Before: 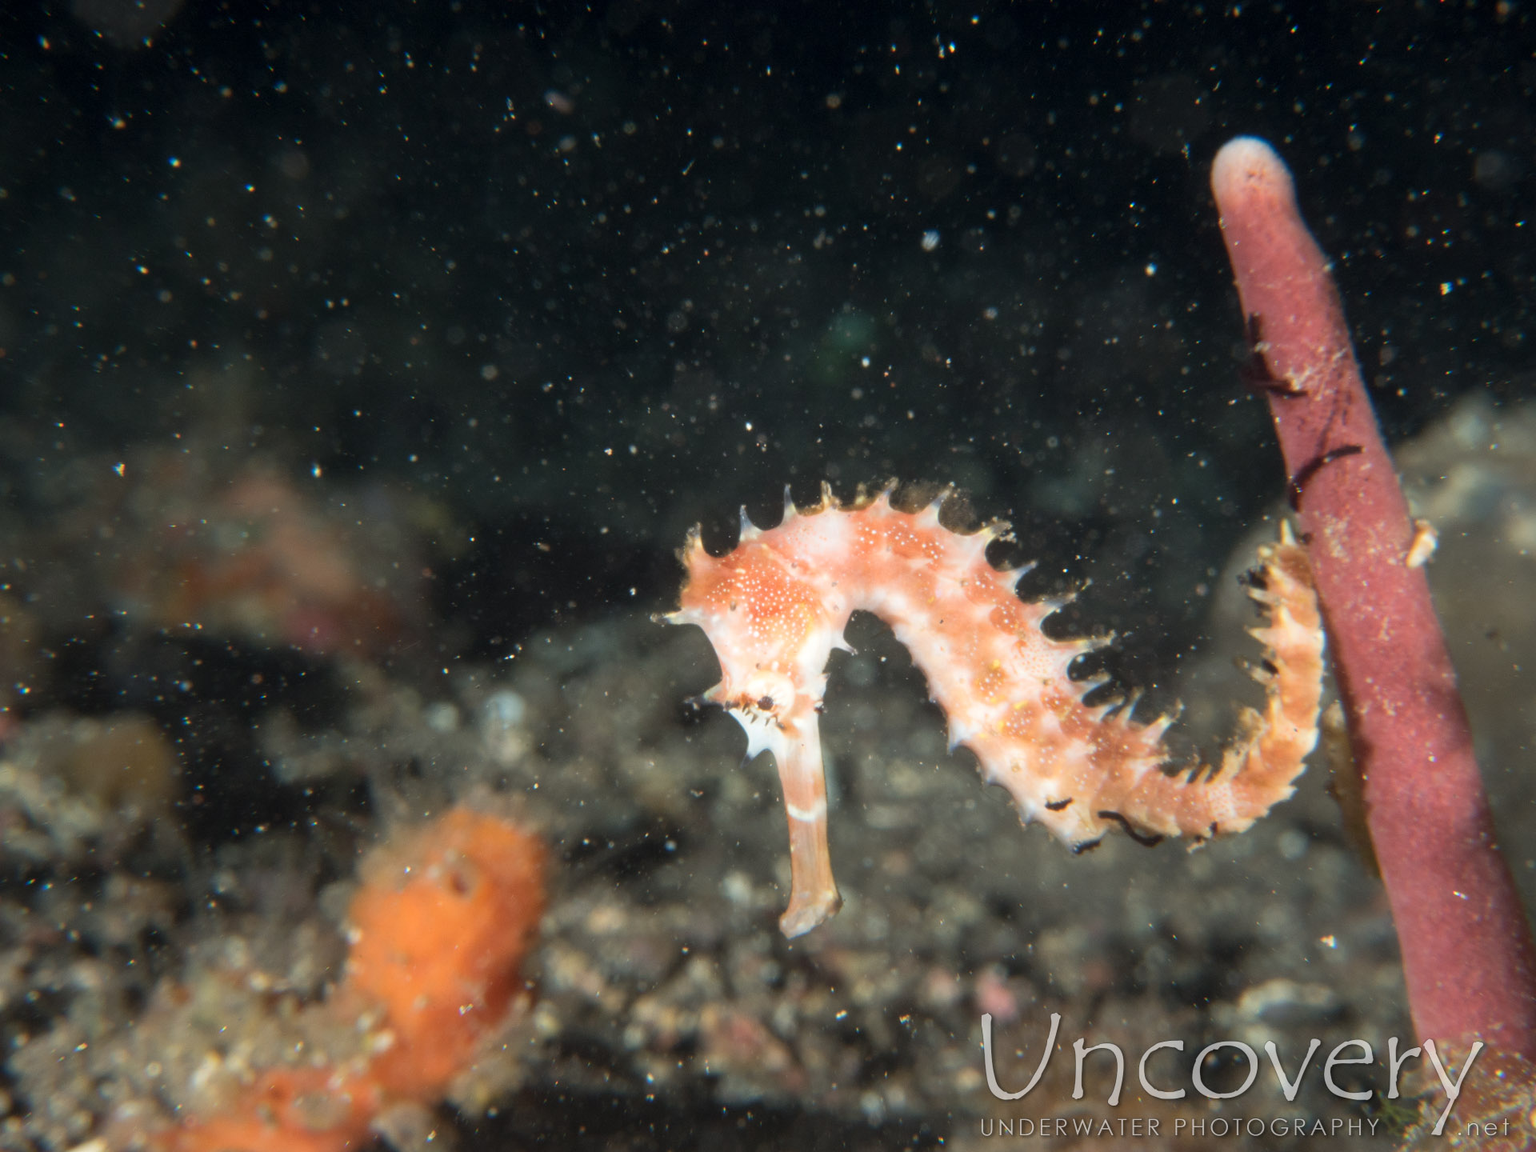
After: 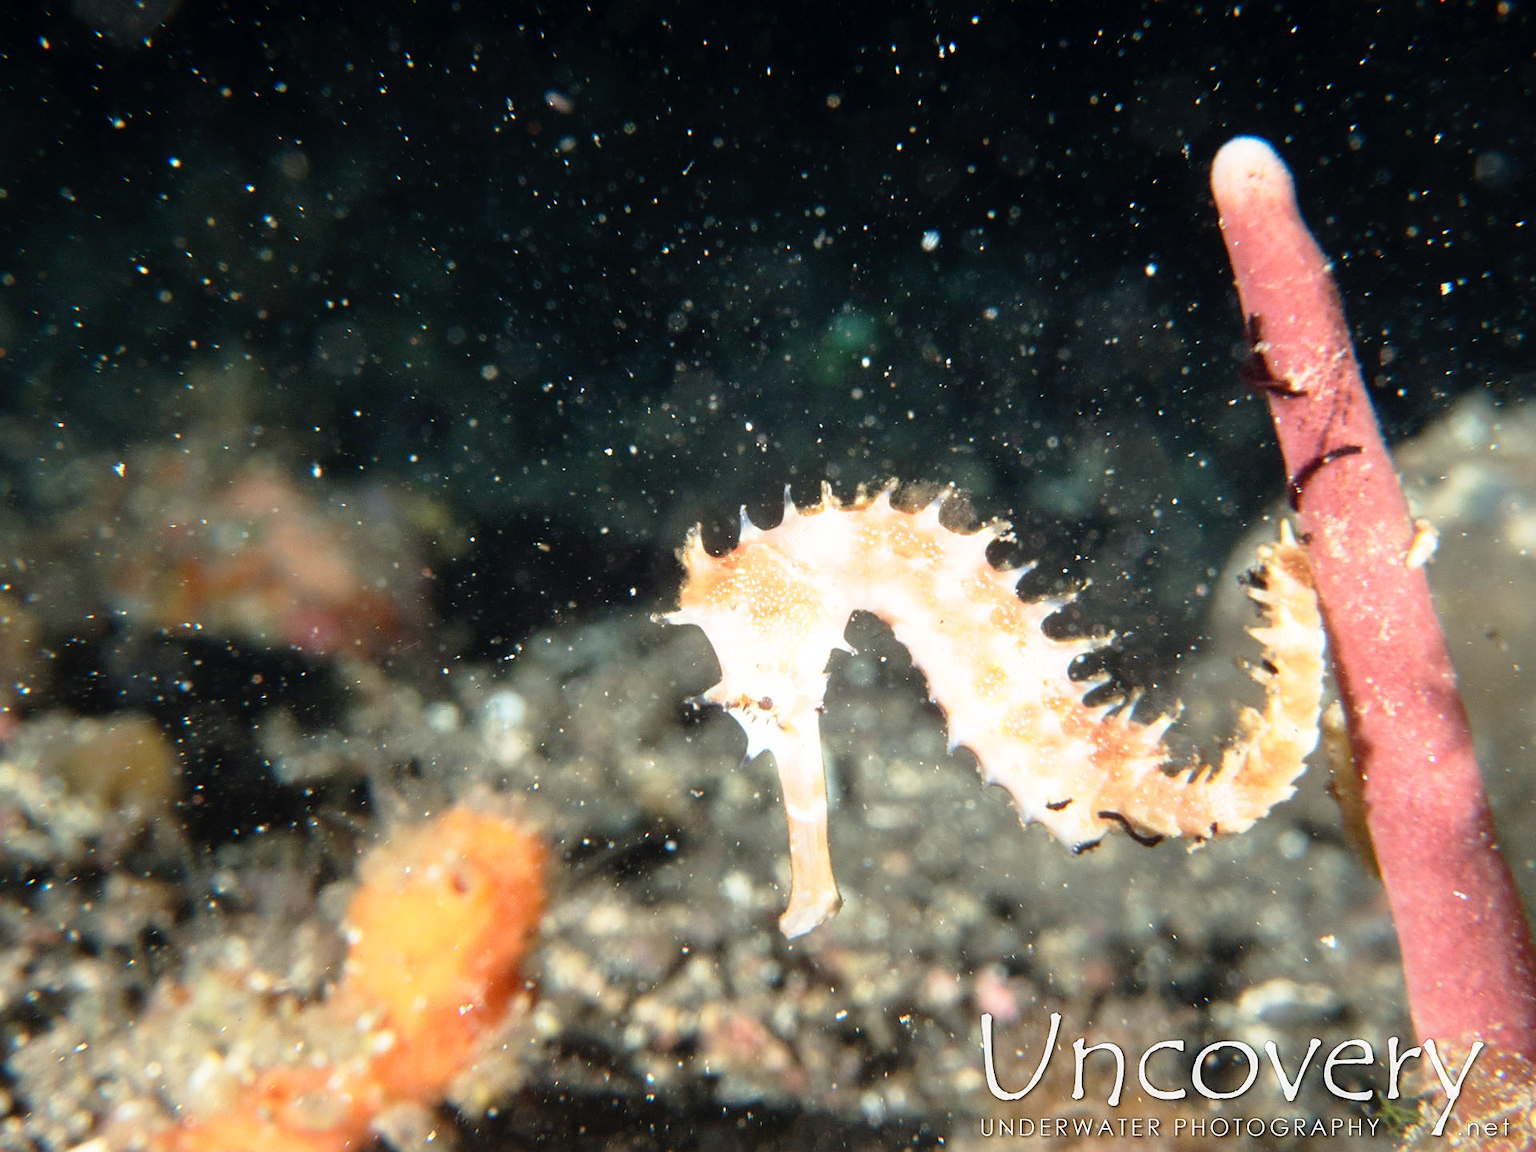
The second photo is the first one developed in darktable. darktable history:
base curve: curves: ch0 [(0, 0) (0.012, 0.01) (0.073, 0.168) (0.31, 0.711) (0.645, 0.957) (1, 1)], preserve colors none
sharpen: amount 0.49
